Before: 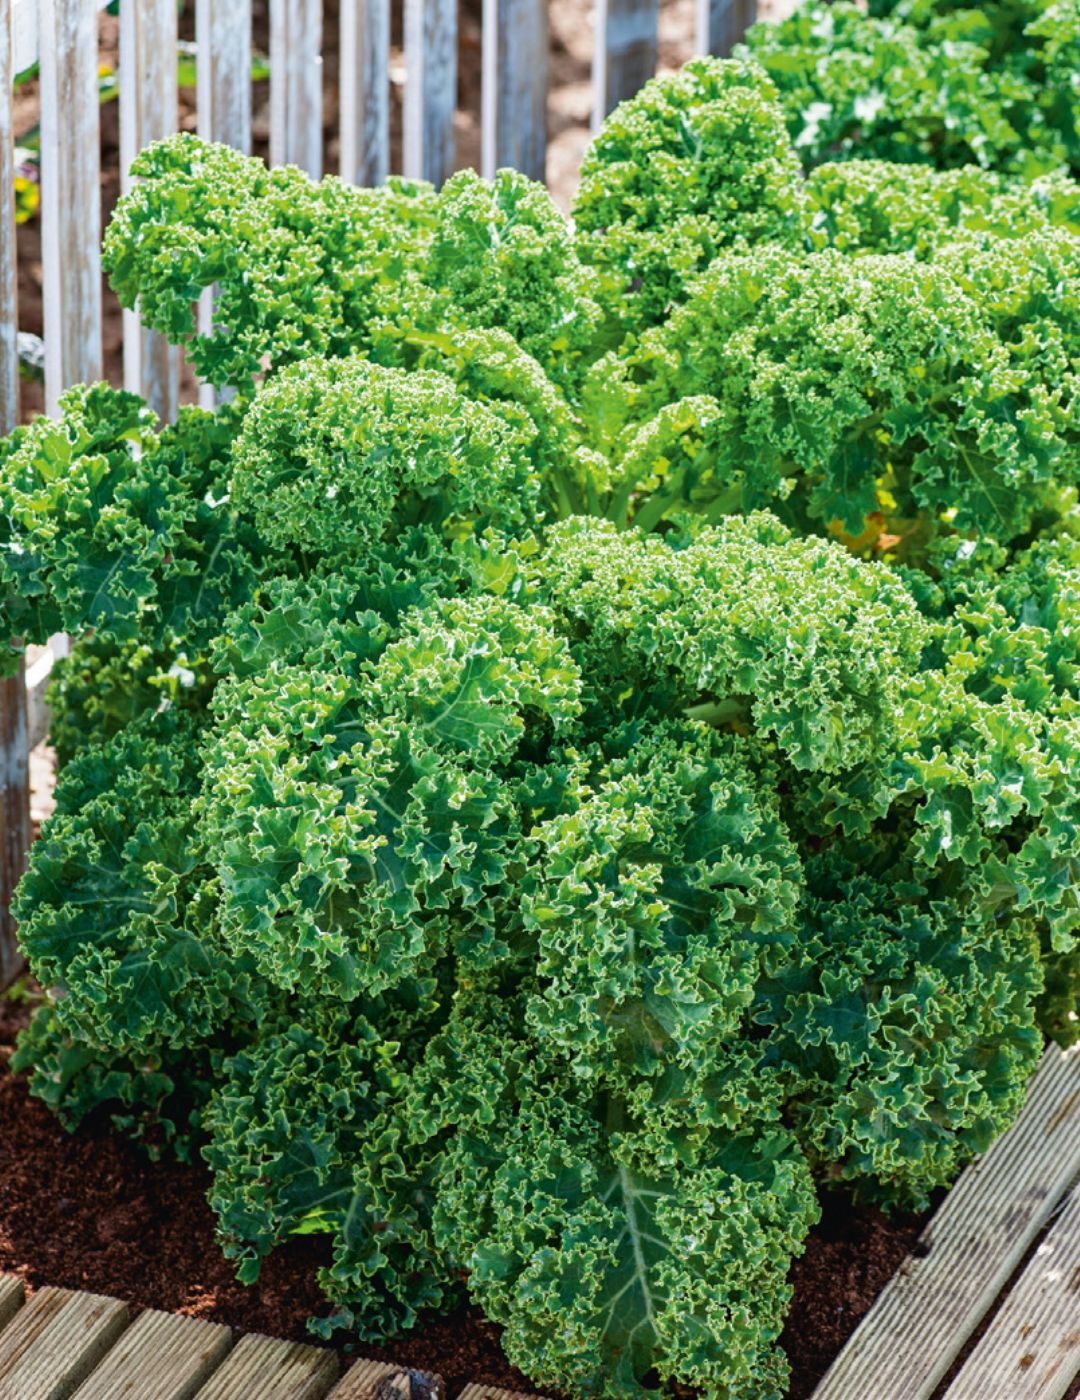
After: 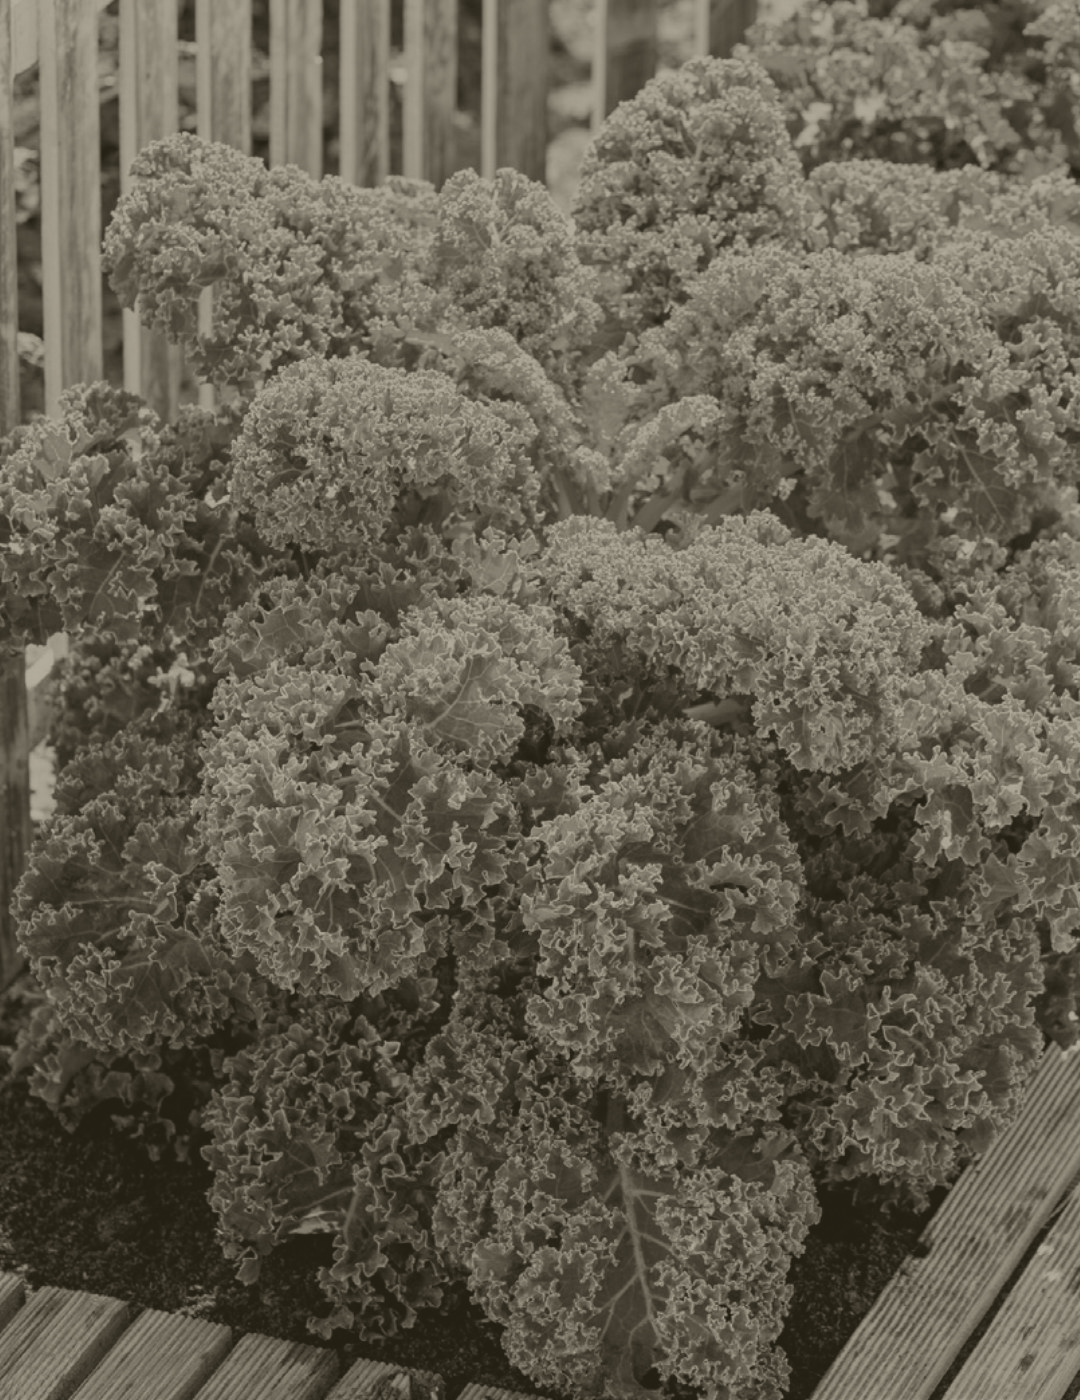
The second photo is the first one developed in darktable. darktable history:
colorize: hue 41.44°, saturation 22%, source mix 60%, lightness 10.61%
velvia: strength 15%
